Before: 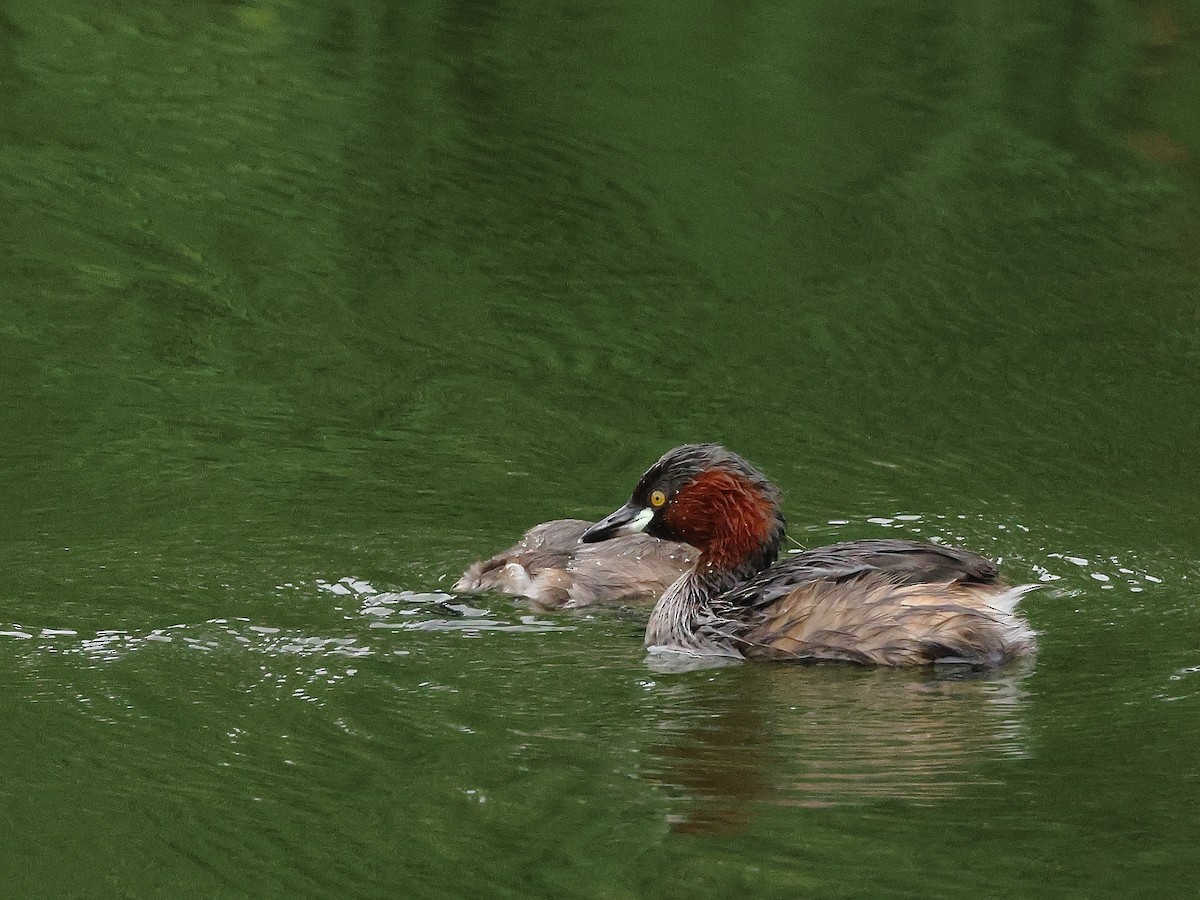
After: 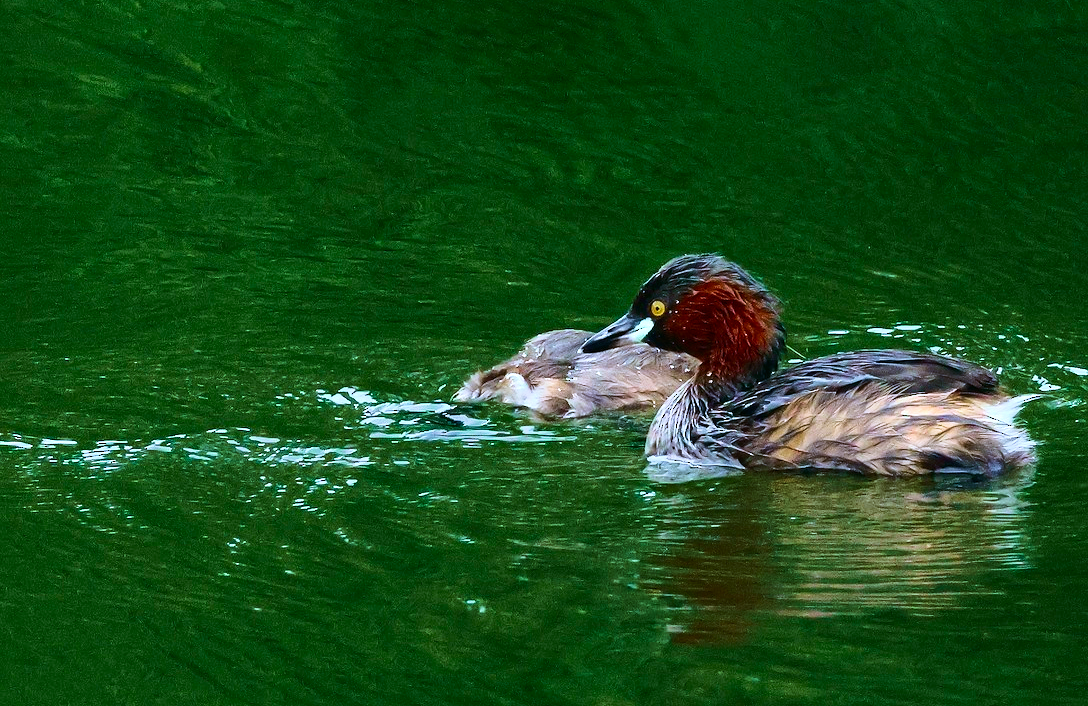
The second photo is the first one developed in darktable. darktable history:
velvia: strength 56.37%
color balance rgb: linear chroma grading › global chroma 13.569%, perceptual saturation grading › global saturation 15.742%, perceptual saturation grading › highlights -19.366%, perceptual saturation grading › shadows 19.768%, perceptual brilliance grading › global brilliance 15.395%, perceptual brilliance grading › shadows -35.089%
crop: top 21.14%, right 9.325%, bottom 0.307%
tone curve: curves: ch0 [(0, 0) (0.114, 0.083) (0.303, 0.285) (0.447, 0.51) (0.602, 0.697) (0.772, 0.866) (0.999, 0.978)]; ch1 [(0, 0) (0.389, 0.352) (0.458, 0.433) (0.486, 0.474) (0.509, 0.505) (0.535, 0.528) (0.57, 0.579) (0.696, 0.706) (1, 1)]; ch2 [(0, 0) (0.369, 0.388) (0.449, 0.431) (0.501, 0.5) (0.528, 0.527) (0.589, 0.608) (0.697, 0.721) (1, 1)], color space Lab, independent channels, preserve colors none
color calibration: x 0.37, y 0.382, temperature 4306.03 K
